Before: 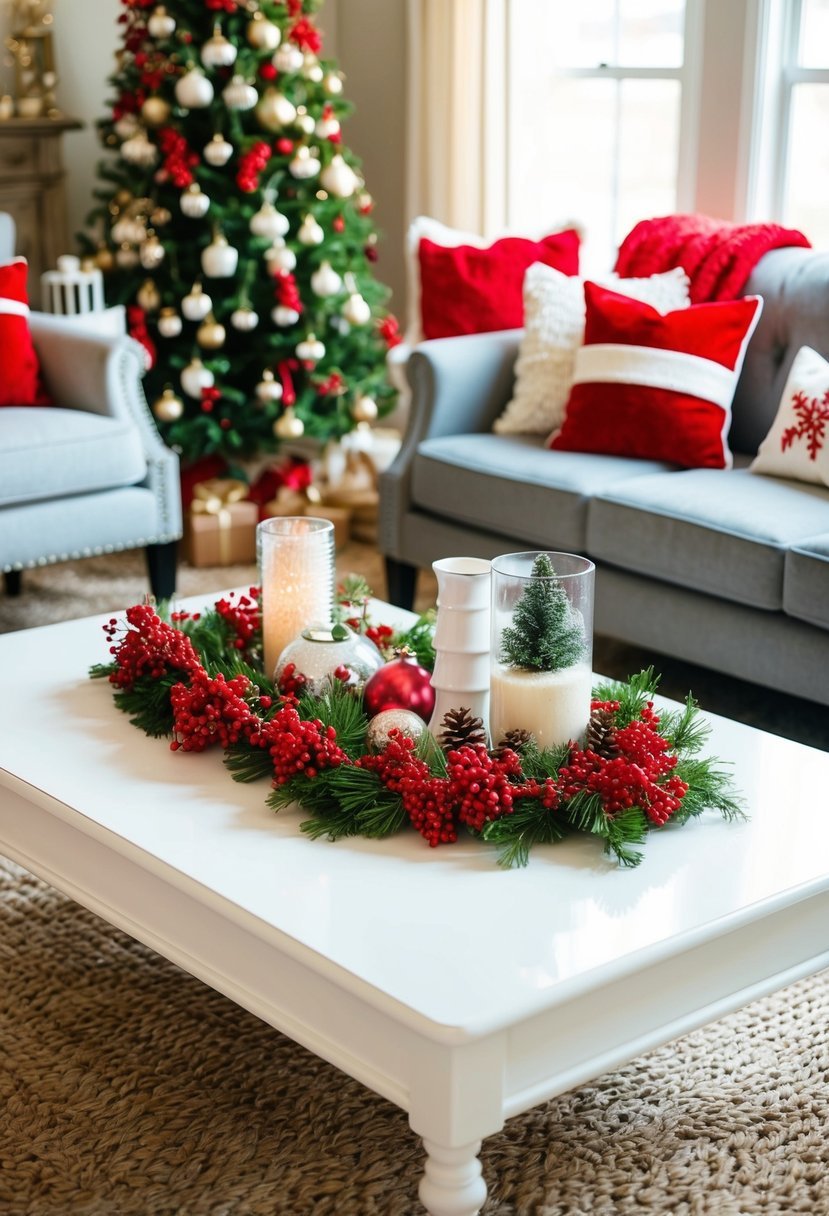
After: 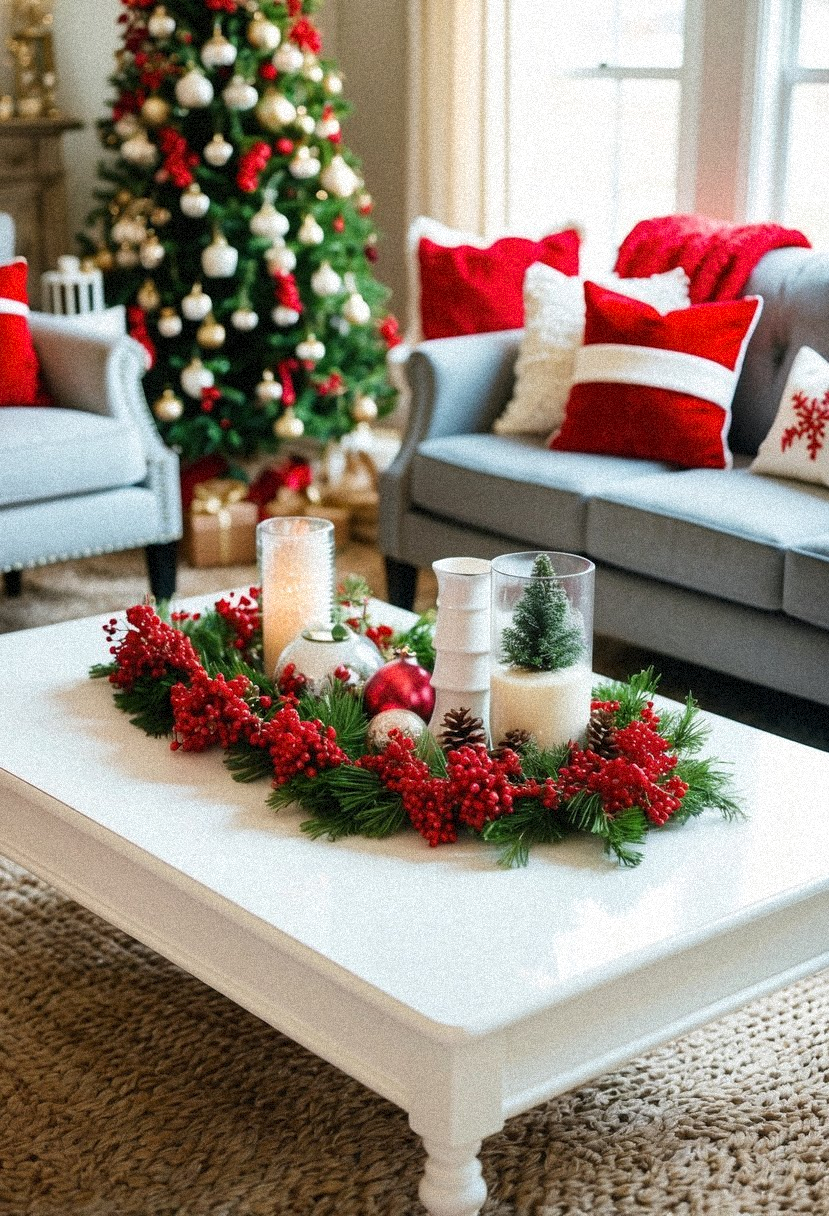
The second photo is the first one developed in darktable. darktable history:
color balance: mode lift, gamma, gain (sRGB)
grain: strength 35%, mid-tones bias 0%
